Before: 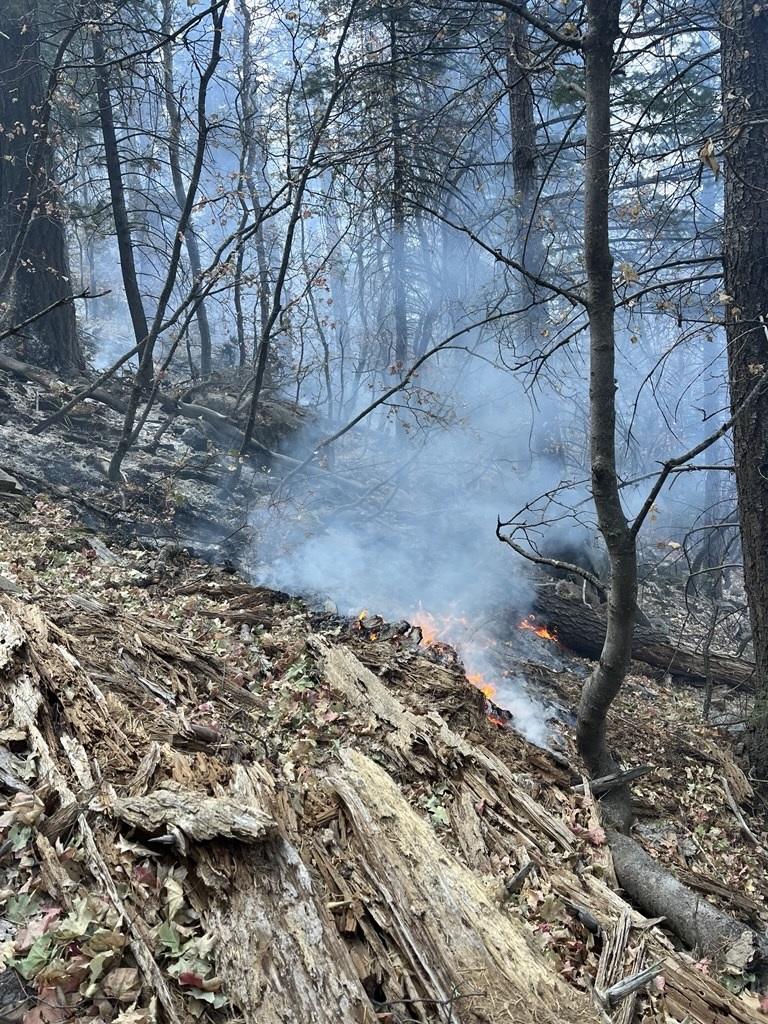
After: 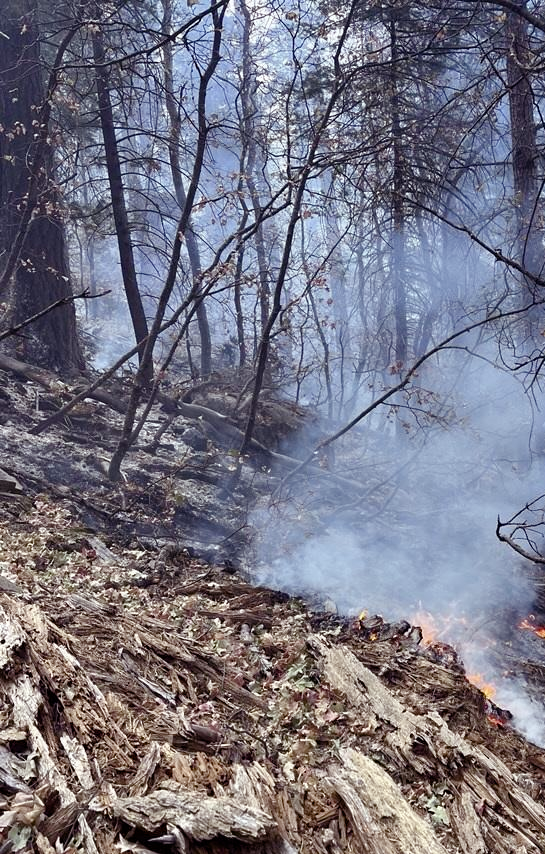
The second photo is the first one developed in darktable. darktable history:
crop: right 29.01%, bottom 16.543%
color balance rgb: power › luminance -7.748%, power › chroma 1.368%, power › hue 330.46°, perceptual saturation grading › global saturation 24.916%, perceptual saturation grading › highlights -50.233%, perceptual saturation grading › shadows 30.974%
